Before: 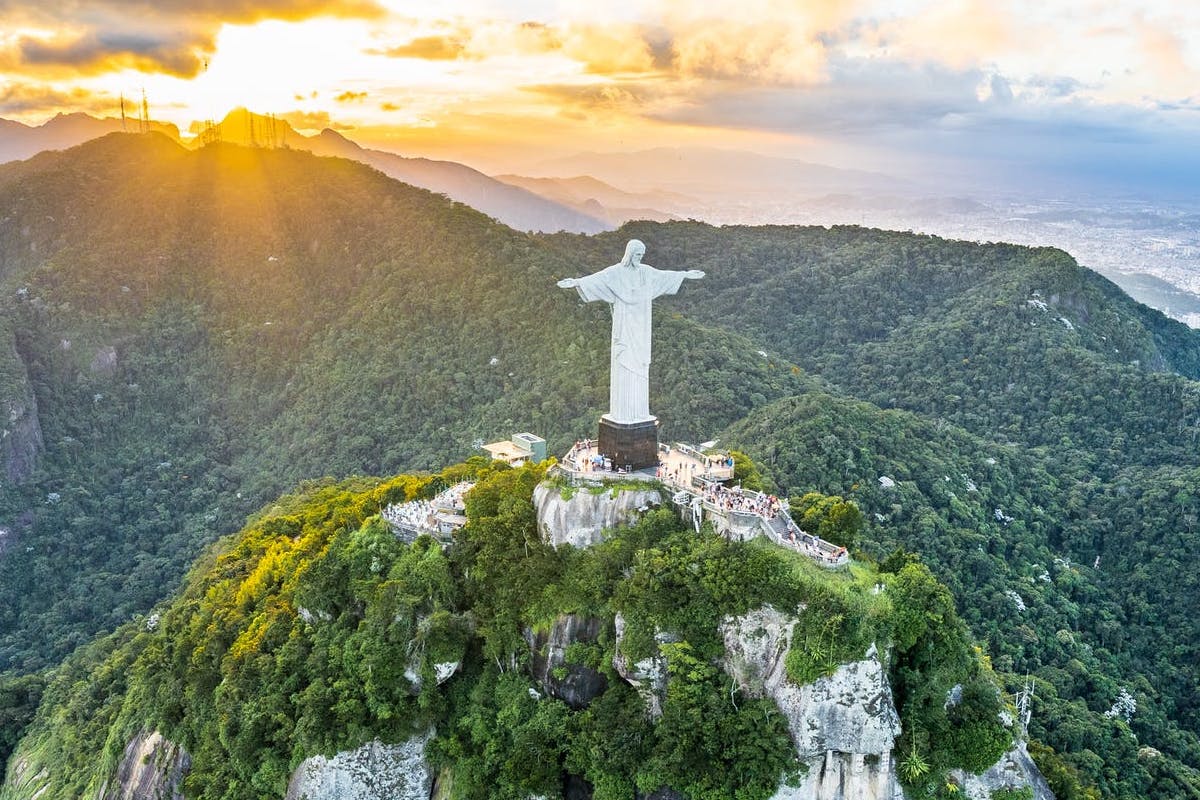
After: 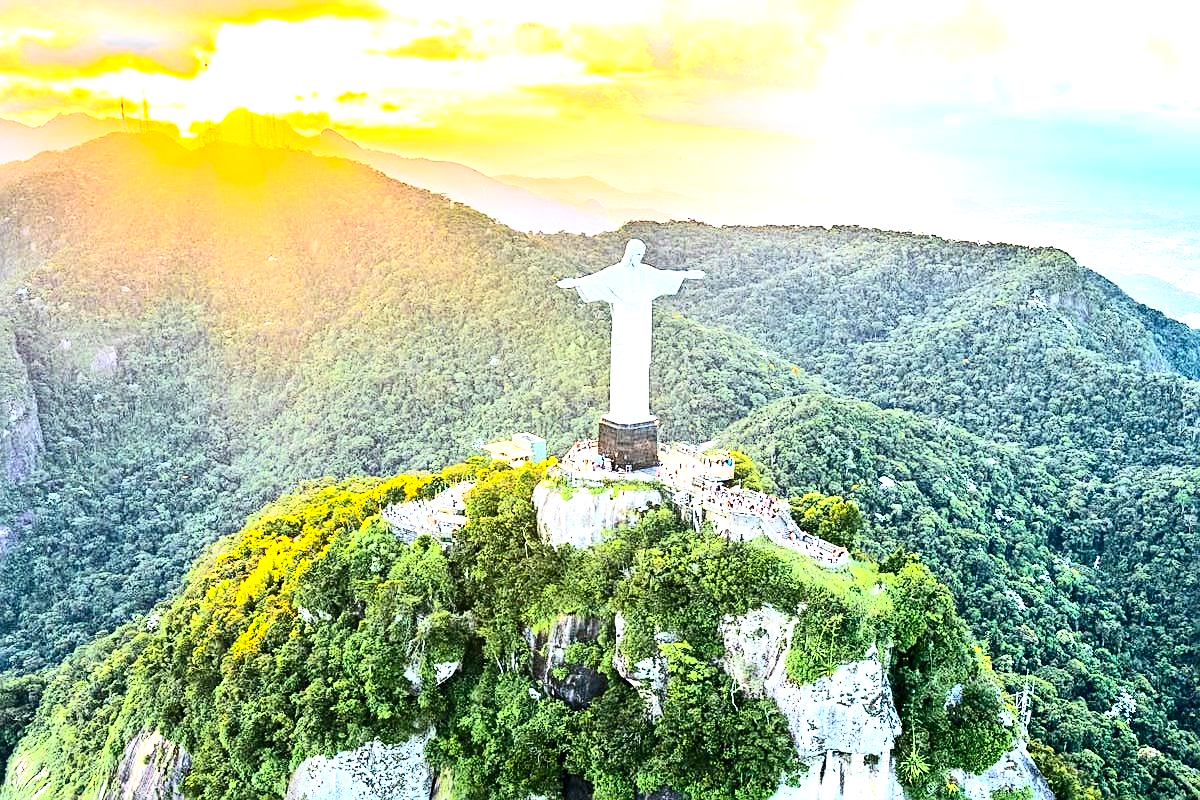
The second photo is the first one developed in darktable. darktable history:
sharpen: on, module defaults
exposure: black level correction 0, exposure 1.015 EV, compensate exposure bias true, compensate highlight preservation false
contrast brightness saturation: contrast 0.4, brightness 0.1, saturation 0.21
